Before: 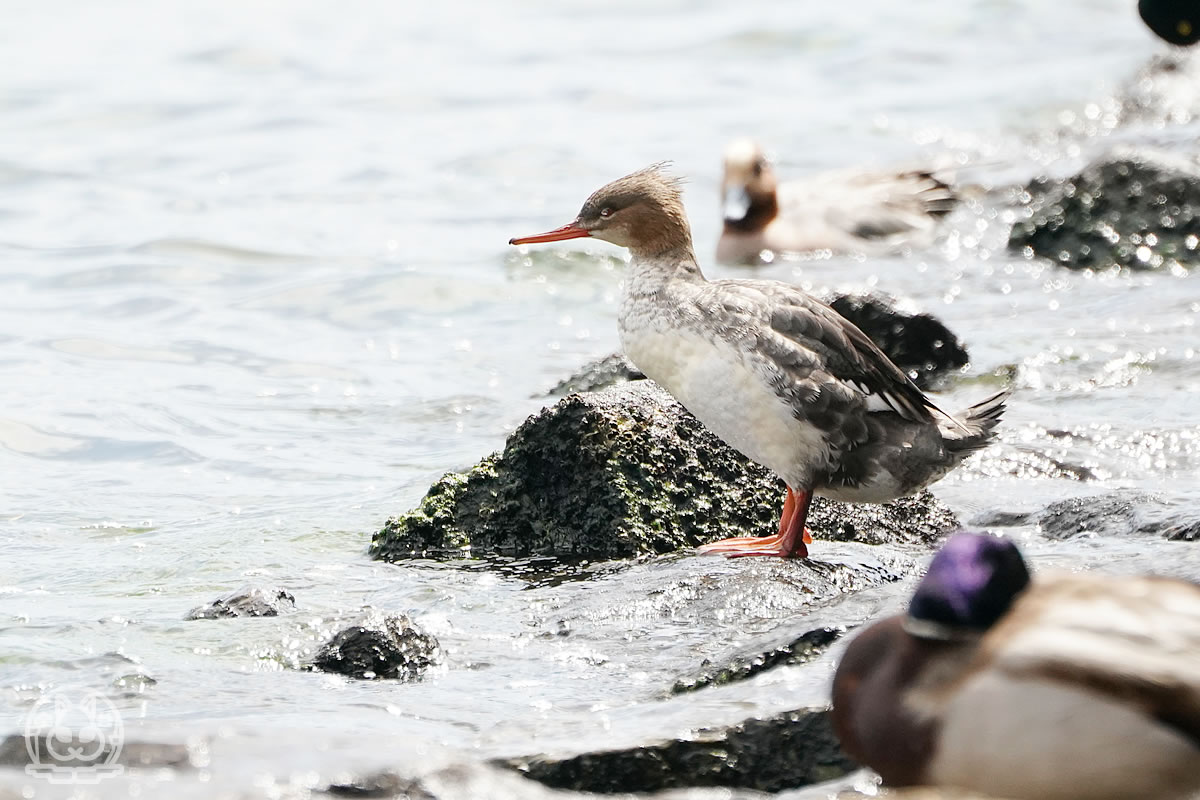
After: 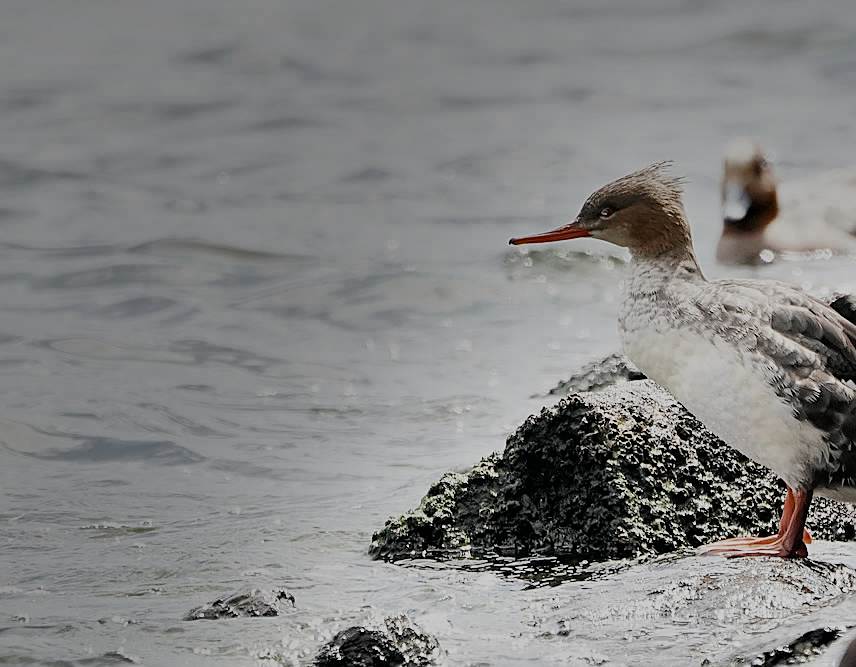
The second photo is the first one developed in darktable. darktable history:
sharpen: on, module defaults
color zones: curves: ch0 [(0, 0.5) (0.125, 0.4) (0.25, 0.5) (0.375, 0.4) (0.5, 0.4) (0.625, 0.35) (0.75, 0.35) (0.875, 0.5)]; ch1 [(0, 0.35) (0.125, 0.45) (0.25, 0.35) (0.375, 0.35) (0.5, 0.35) (0.625, 0.35) (0.75, 0.45) (0.875, 0.35)]; ch2 [(0, 0.6) (0.125, 0.5) (0.25, 0.5) (0.375, 0.6) (0.5, 0.6) (0.625, 0.5) (0.75, 0.5) (0.875, 0.5)]
shadows and highlights: shadows 19.69, highlights -83.27, soften with gaussian
crop: right 28.658%, bottom 16.614%
filmic rgb: black relative exposure -6.95 EV, white relative exposure 5.65 EV, hardness 2.85
